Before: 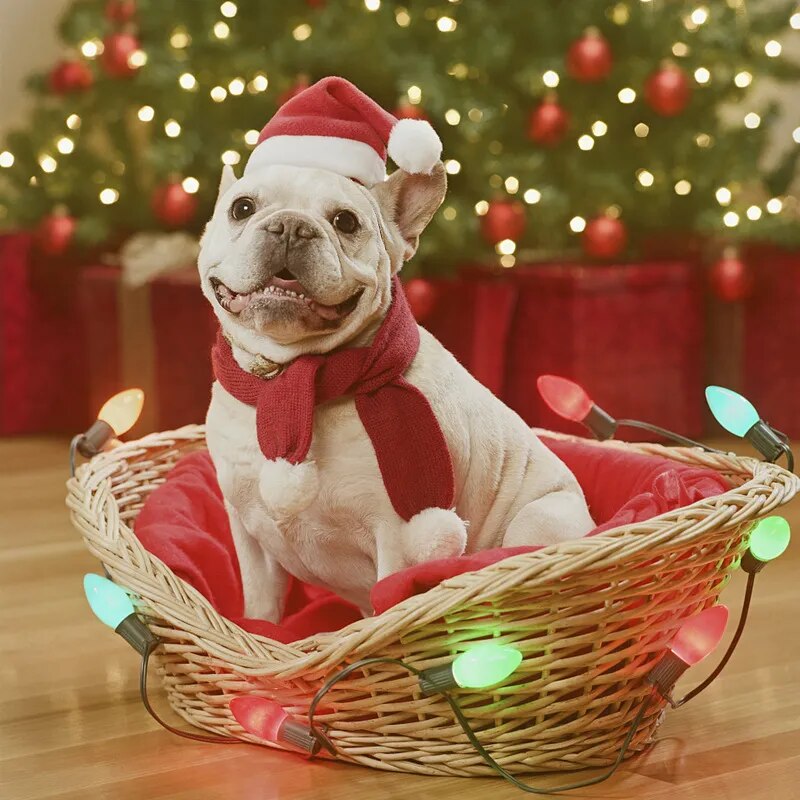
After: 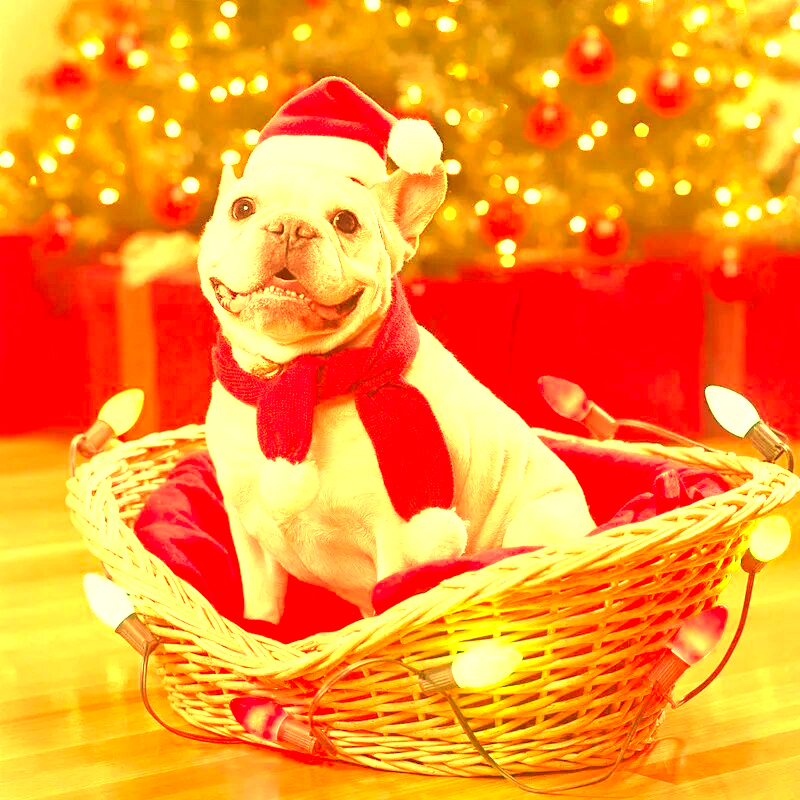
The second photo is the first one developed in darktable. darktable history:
contrast brightness saturation: contrast 0.08, saturation 0.2
white balance: red 1.467, blue 0.684
exposure: black level correction 0, exposure 1.741 EV, compensate exposure bias true, compensate highlight preservation false
